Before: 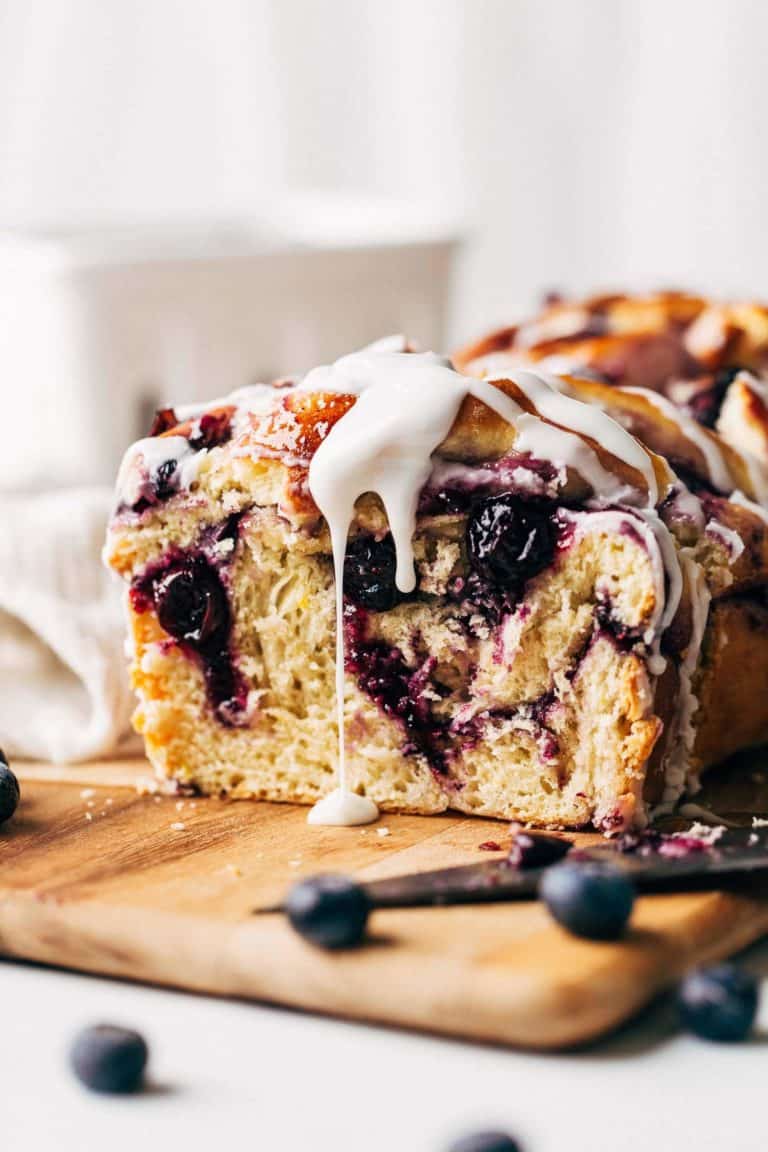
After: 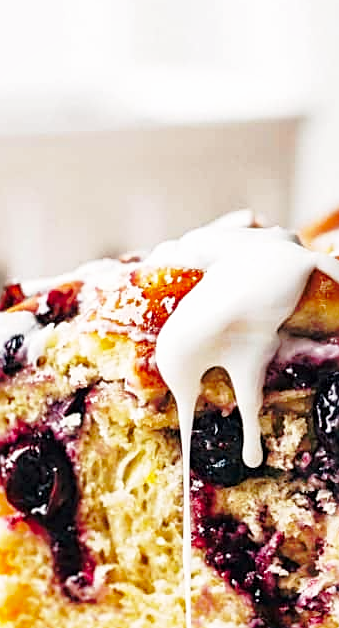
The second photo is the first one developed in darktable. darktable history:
shadows and highlights: on, module defaults
sharpen: amount 0.477
levels: black 0.057%, levels [0, 0.51, 1]
crop: left 19.937%, top 10.877%, right 35.84%, bottom 34.54%
base curve: curves: ch0 [(0, 0) (0.036, 0.037) (0.121, 0.228) (0.46, 0.76) (0.859, 0.983) (1, 1)], preserve colors none
